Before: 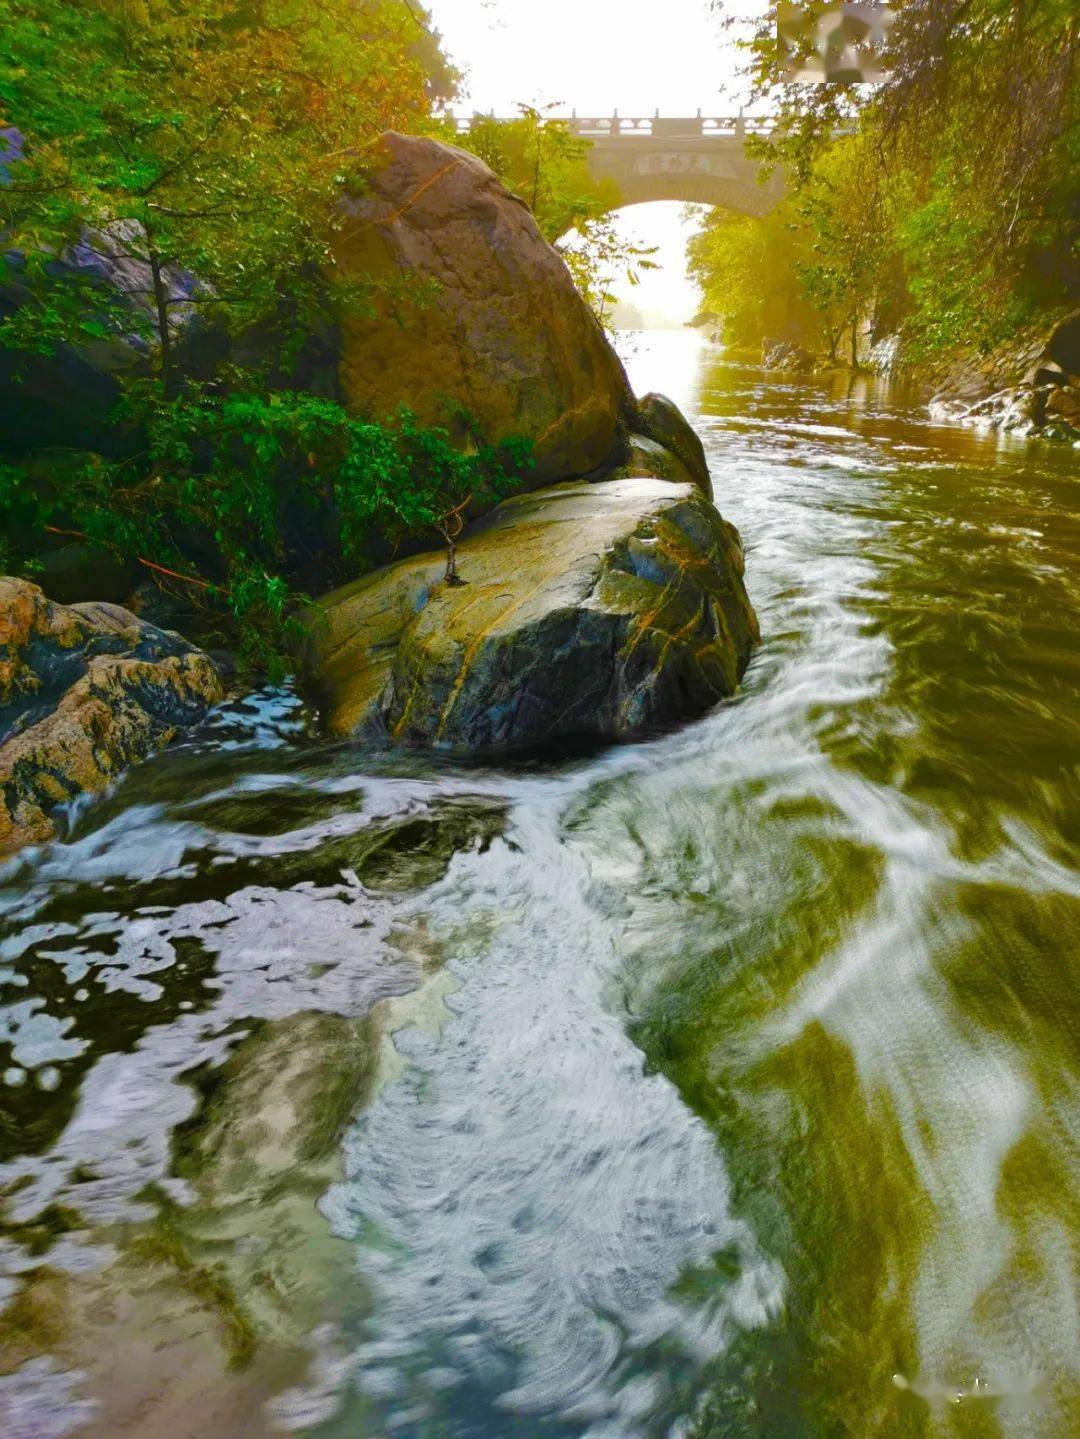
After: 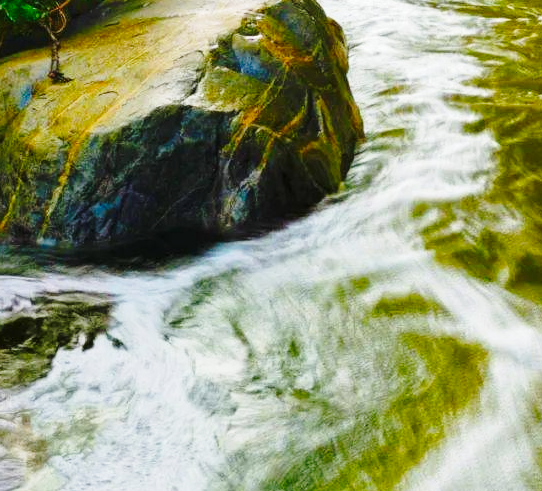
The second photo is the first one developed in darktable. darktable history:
exposure: exposure -0.116 EV, compensate highlight preservation false
base curve: curves: ch0 [(0, 0) (0.028, 0.03) (0.121, 0.232) (0.46, 0.748) (0.859, 0.968) (1, 1)], preserve colors none
crop: left 36.75%, top 34.972%, right 12.993%, bottom 30.891%
